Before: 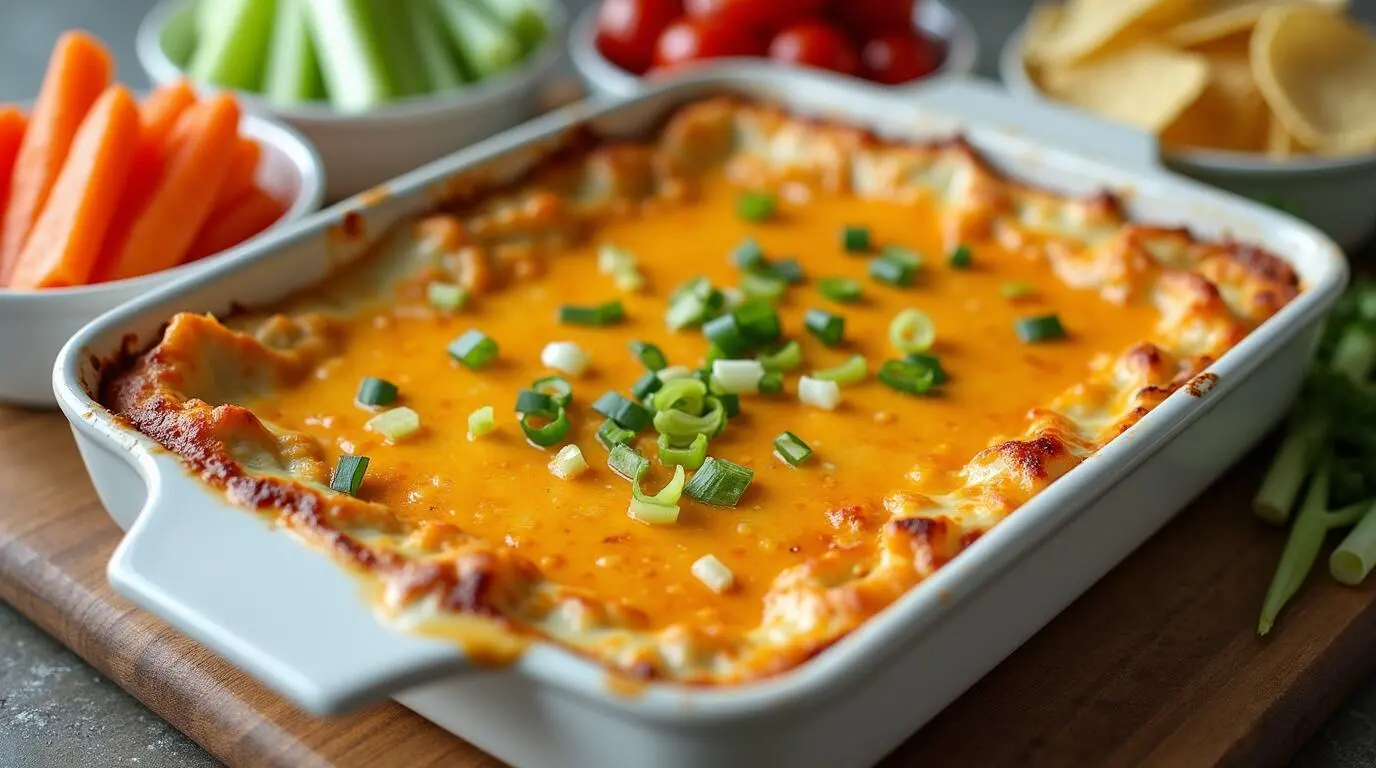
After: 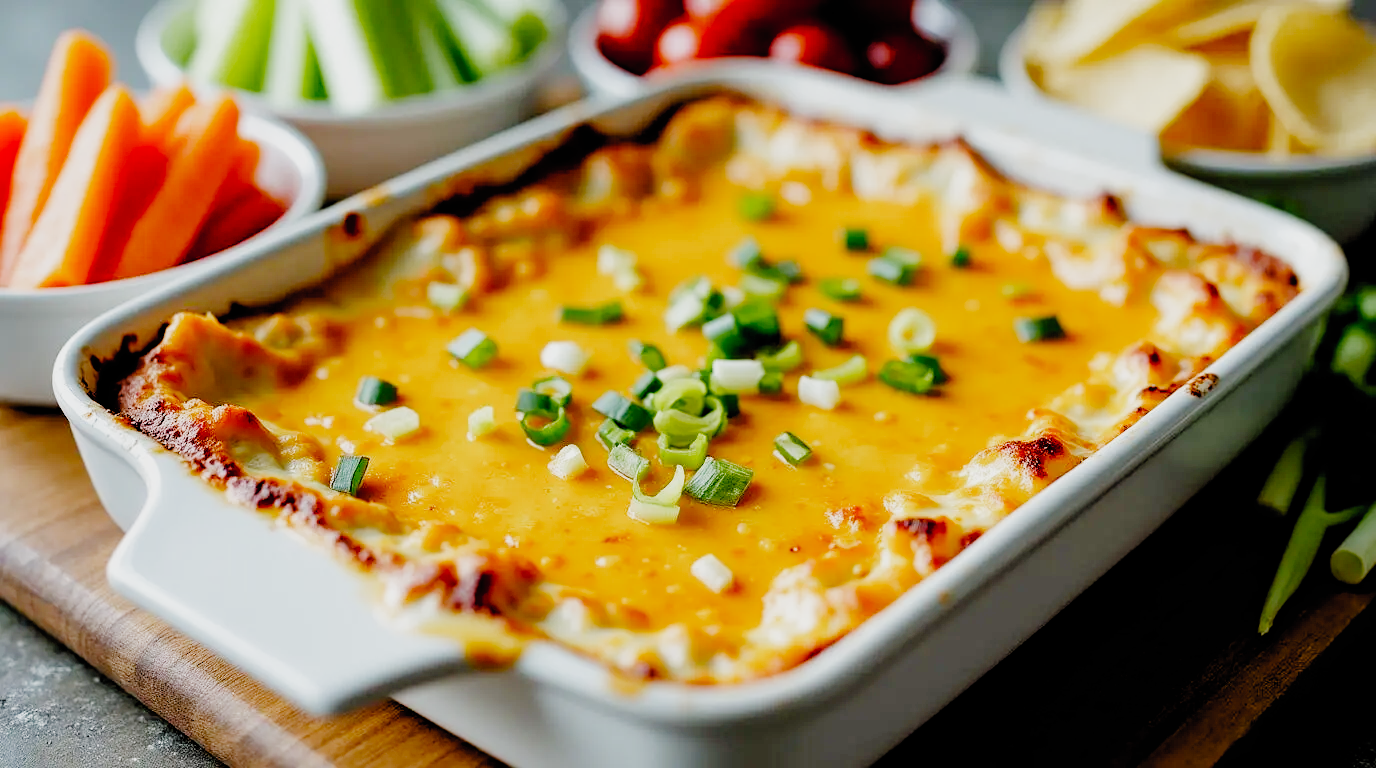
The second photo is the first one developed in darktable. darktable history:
filmic rgb: black relative exposure -2.9 EV, white relative exposure 4.56 EV, hardness 1.77, contrast 1.247, preserve chrominance no, color science v5 (2021)
exposure: exposure 0.659 EV, compensate highlight preservation false
